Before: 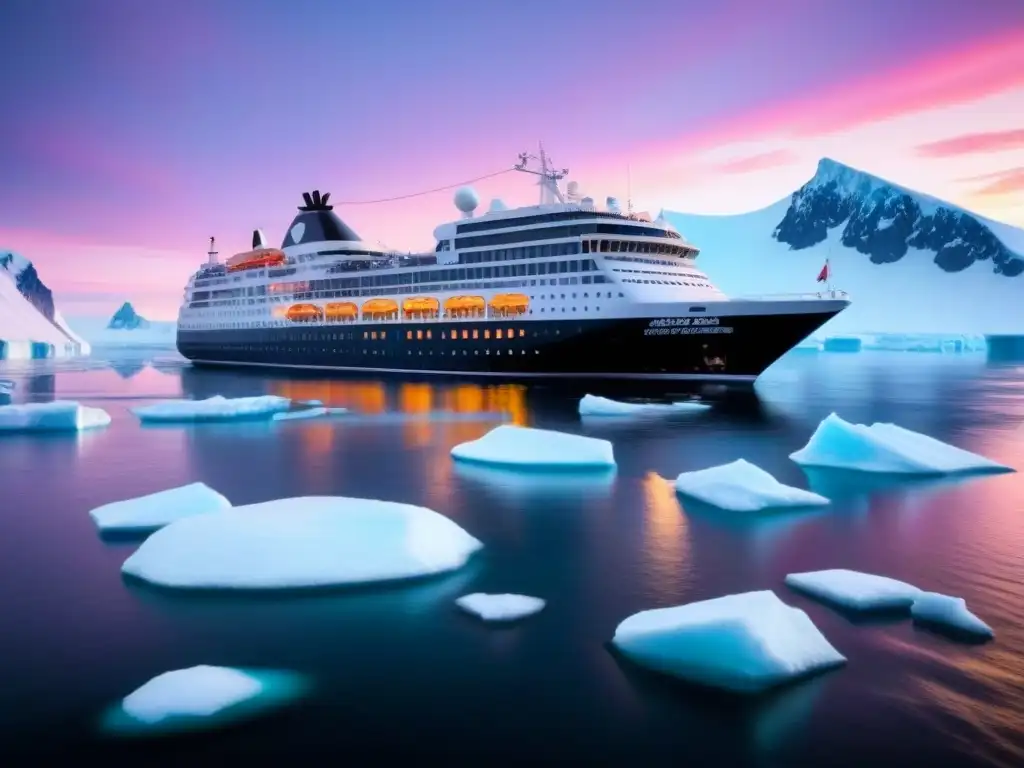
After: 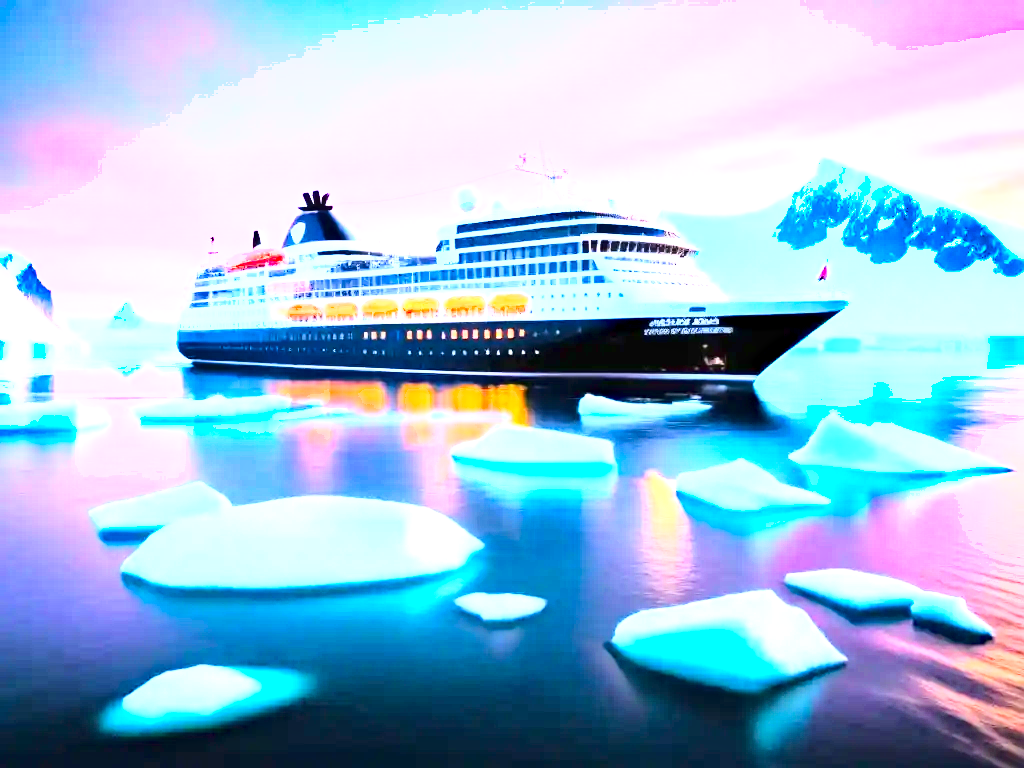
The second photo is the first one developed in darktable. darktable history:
exposure: black level correction 0, exposure 2.391 EV, compensate exposure bias true, compensate highlight preservation false
base curve: curves: ch0 [(0, 0) (0.028, 0.03) (0.121, 0.232) (0.46, 0.748) (0.859, 0.968) (1, 1)]
haze removal: strength 0.279, distance 0.25, adaptive false
shadows and highlights: shadows 33.68, highlights -45.87, compress 49.91%, soften with gaussian
